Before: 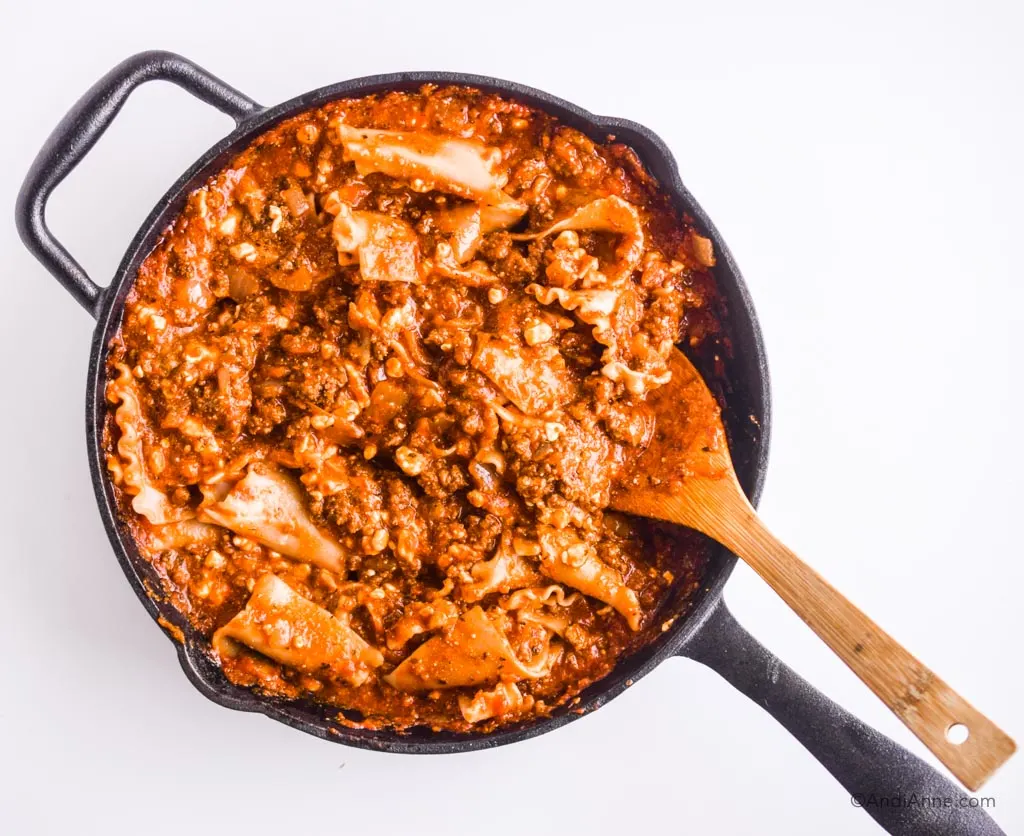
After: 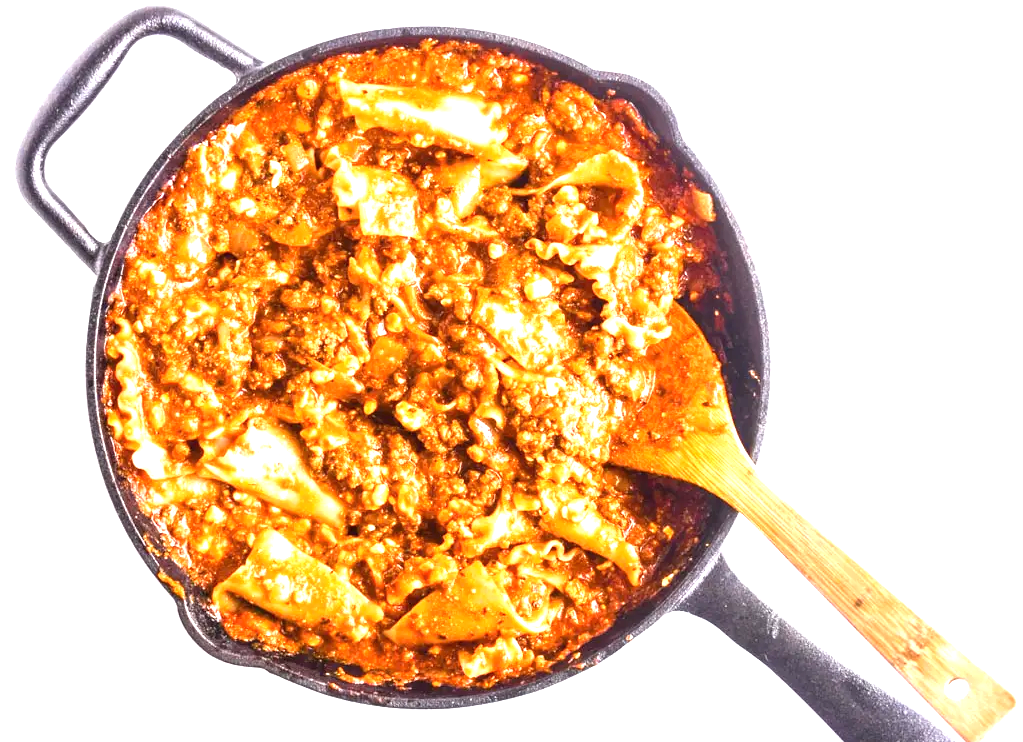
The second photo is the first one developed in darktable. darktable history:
crop and rotate: top 5.609%, bottom 5.609%
exposure: black level correction 0, exposure 1.388 EV, compensate exposure bias true, compensate highlight preservation false
